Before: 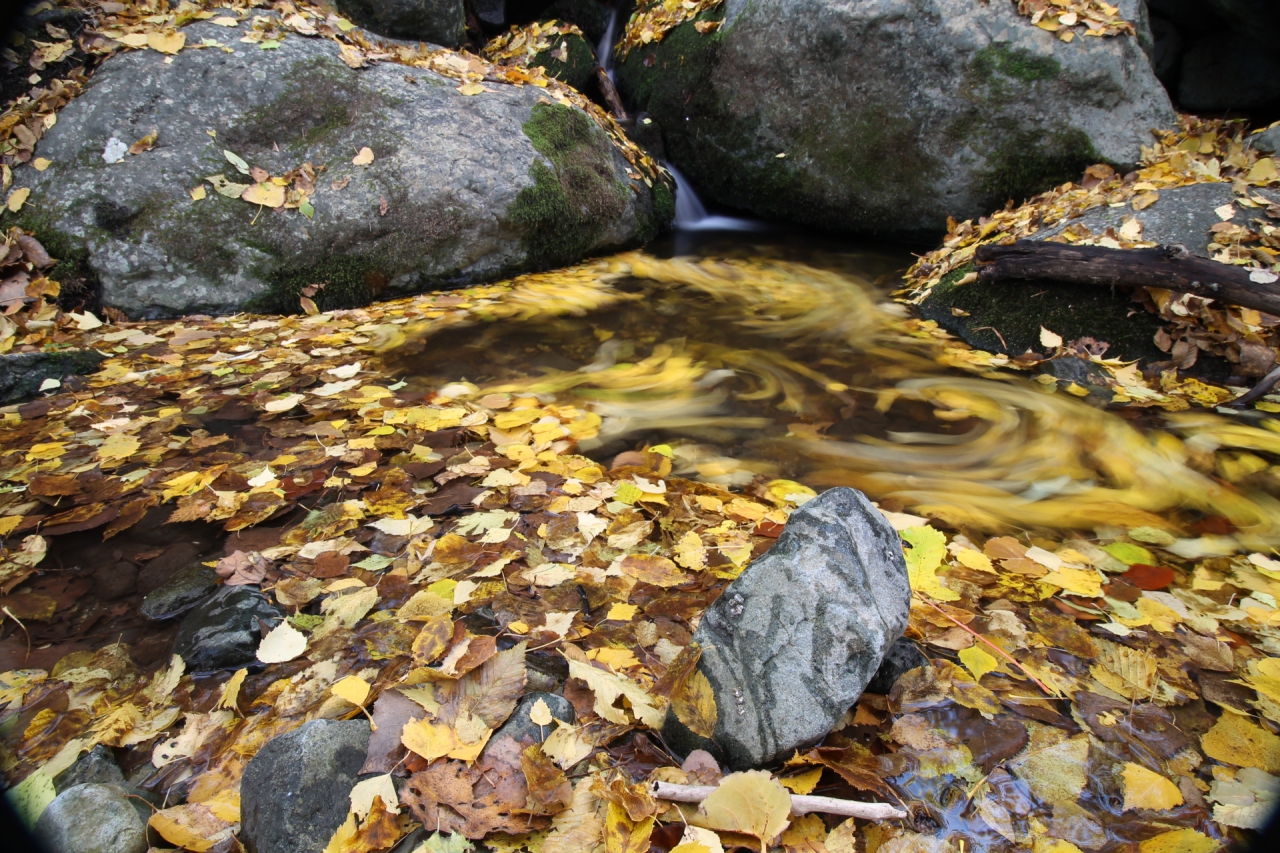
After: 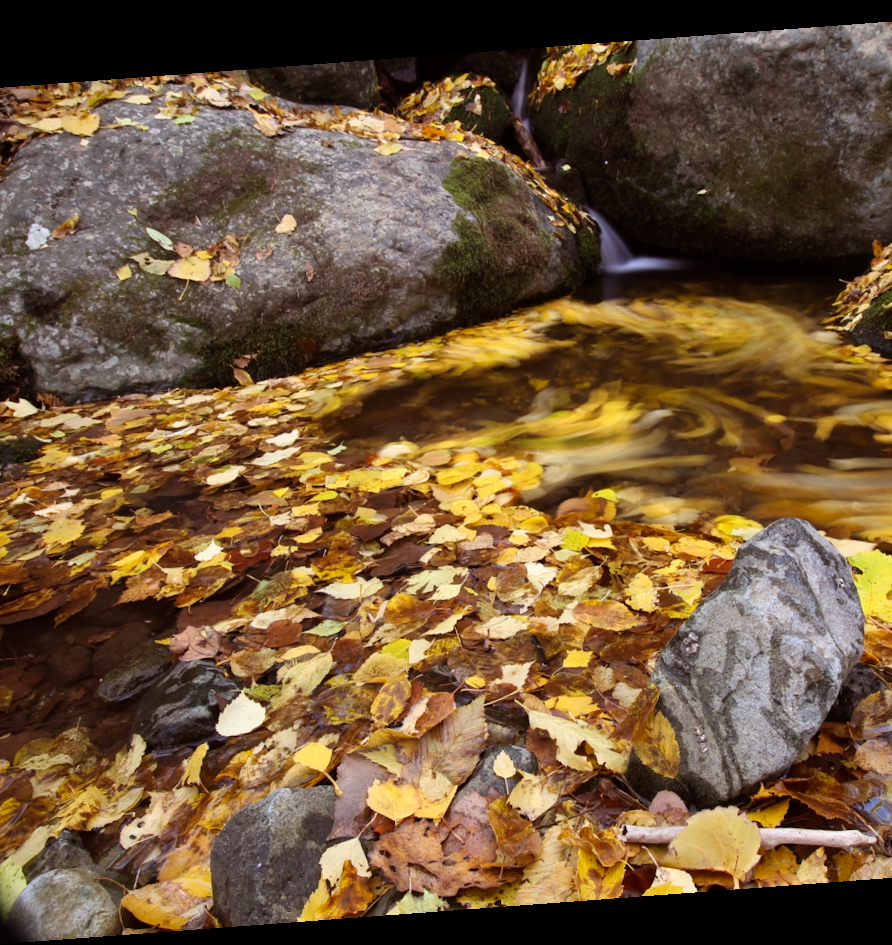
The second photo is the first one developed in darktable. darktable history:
crop and rotate: left 6.617%, right 26.717%
rotate and perspective: rotation -4.25°, automatic cropping off
rgb levels: mode RGB, independent channels, levels [[0, 0.5, 1], [0, 0.521, 1], [0, 0.536, 1]]
